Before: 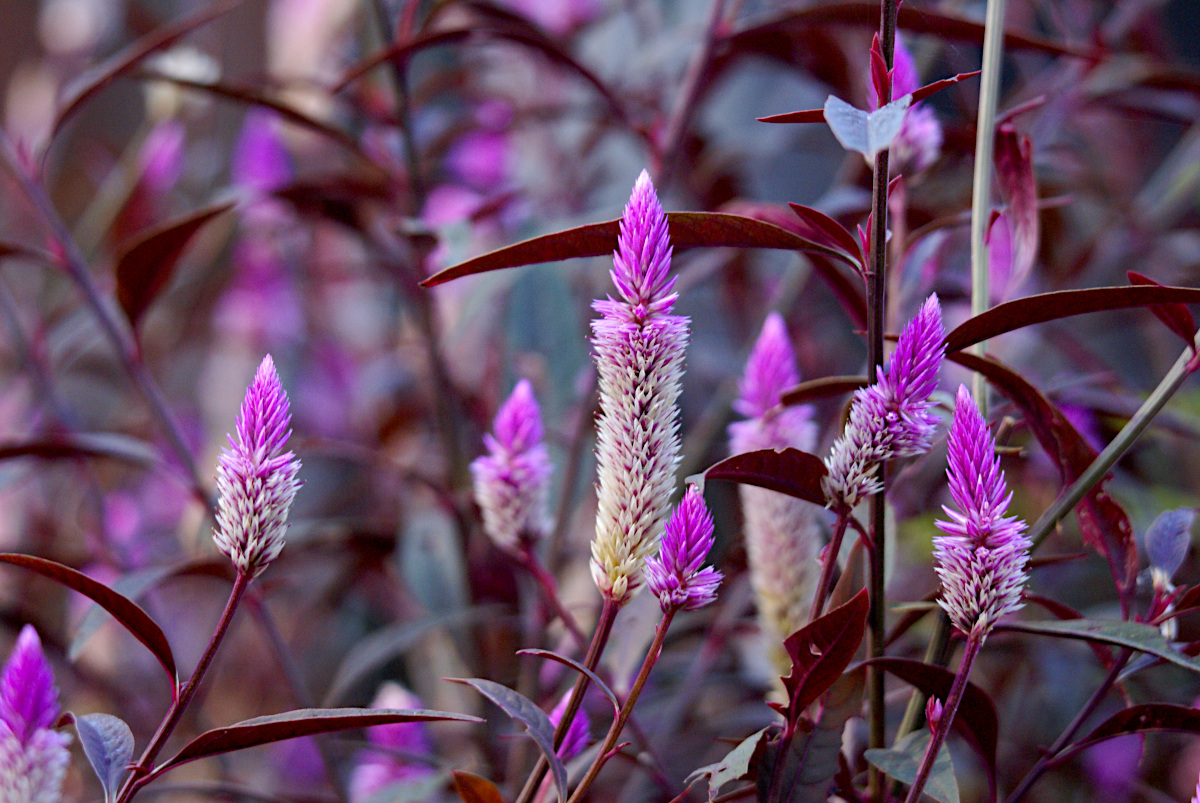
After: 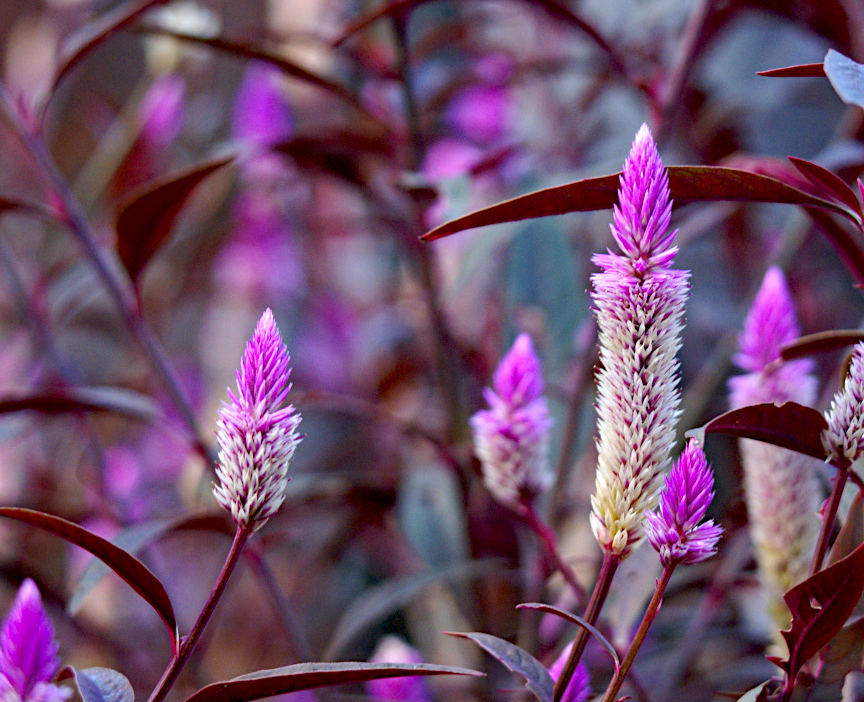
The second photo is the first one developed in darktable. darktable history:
crop: top 5.803%, right 27.864%, bottom 5.804%
exposure: black level correction 0.001, exposure 0.191 EV, compensate highlight preservation false
haze removal: compatibility mode true, adaptive false
